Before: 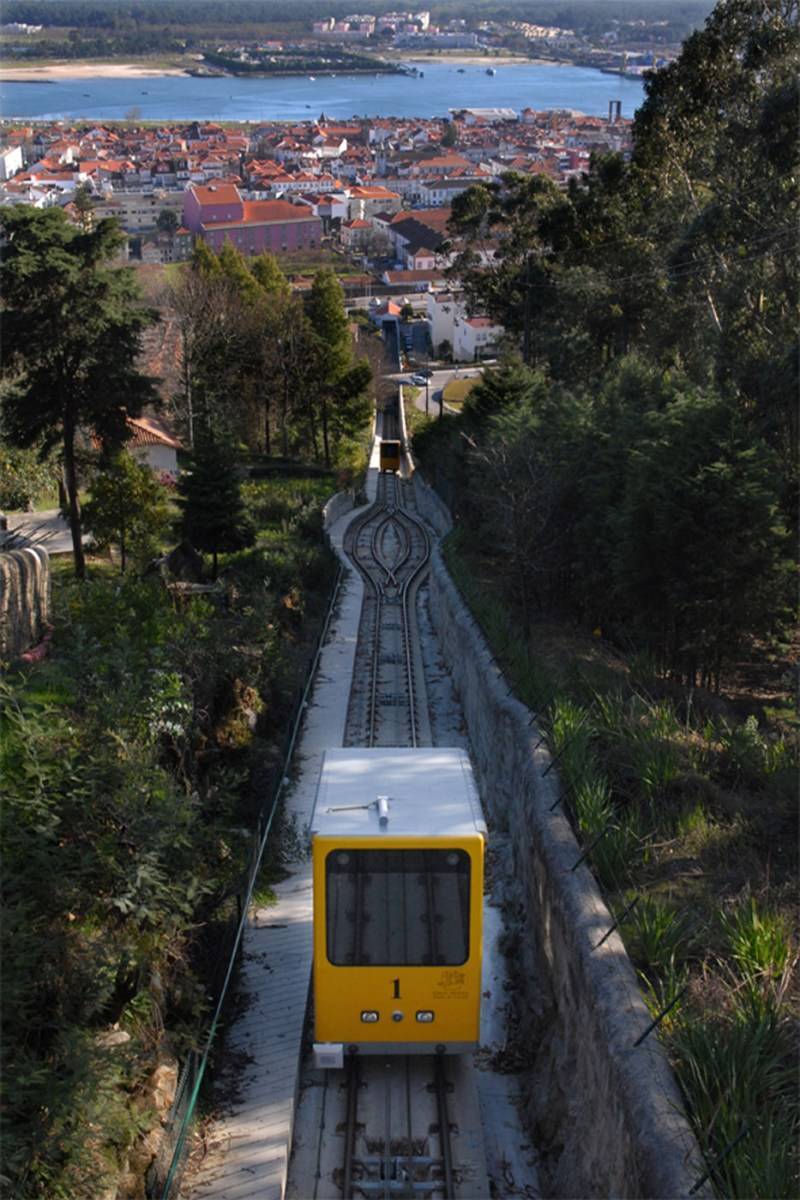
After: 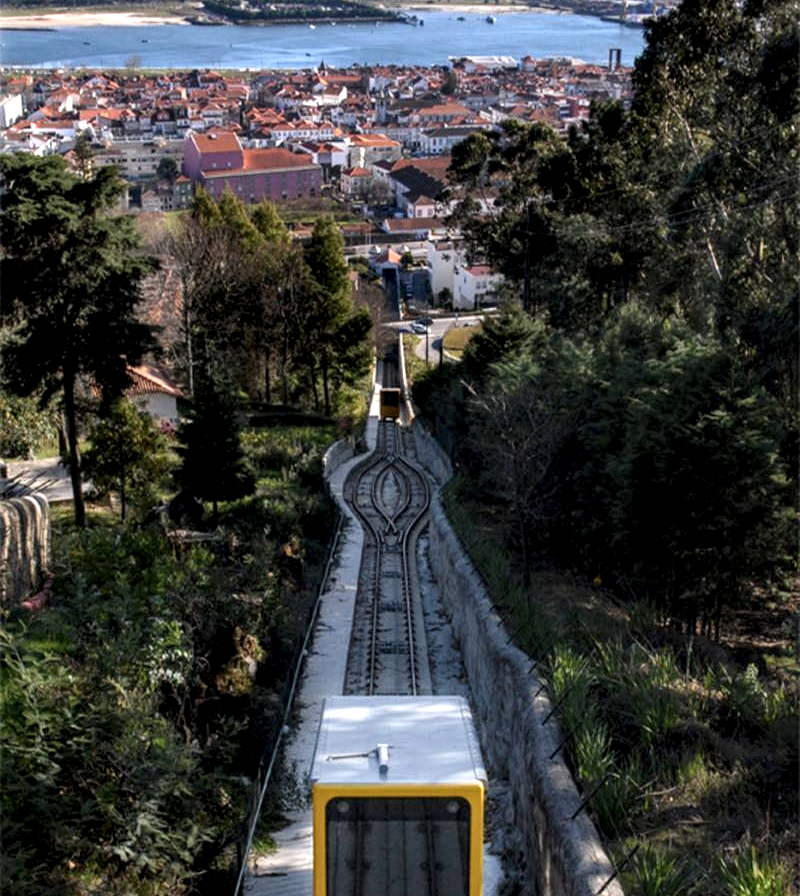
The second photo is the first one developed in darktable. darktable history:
crop: top 4.363%, bottom 20.908%
local contrast: highlights 22%, shadows 69%, detail 170%
